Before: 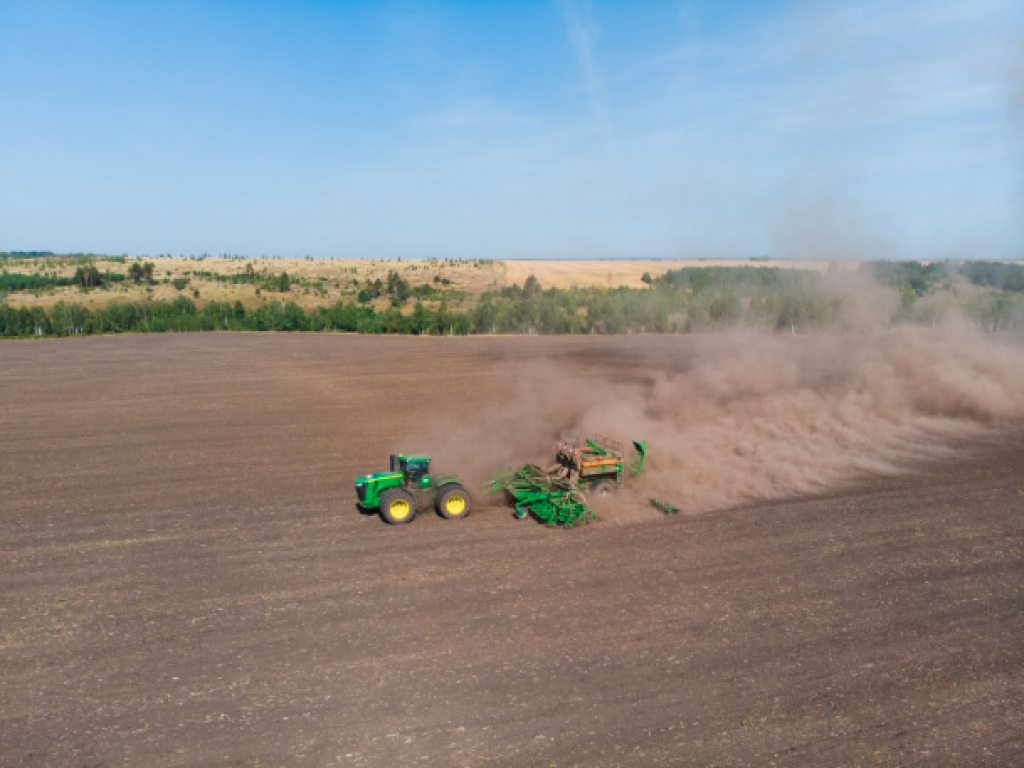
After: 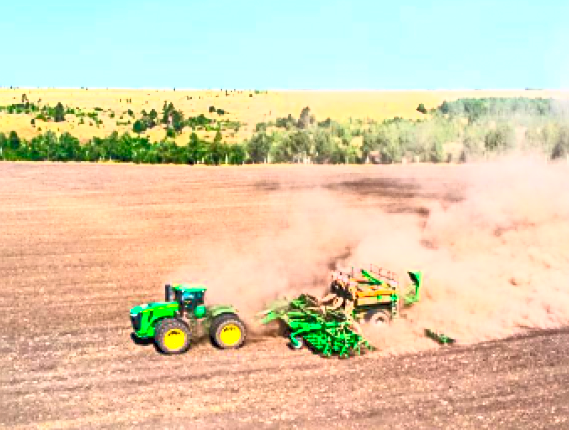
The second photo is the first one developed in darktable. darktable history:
sharpen: radius 3.982
crop and rotate: left 21.996%, top 22.138%, right 22.438%, bottom 21.845%
contrast brightness saturation: contrast 0.981, brightness 0.989, saturation 0.994
local contrast: on, module defaults
